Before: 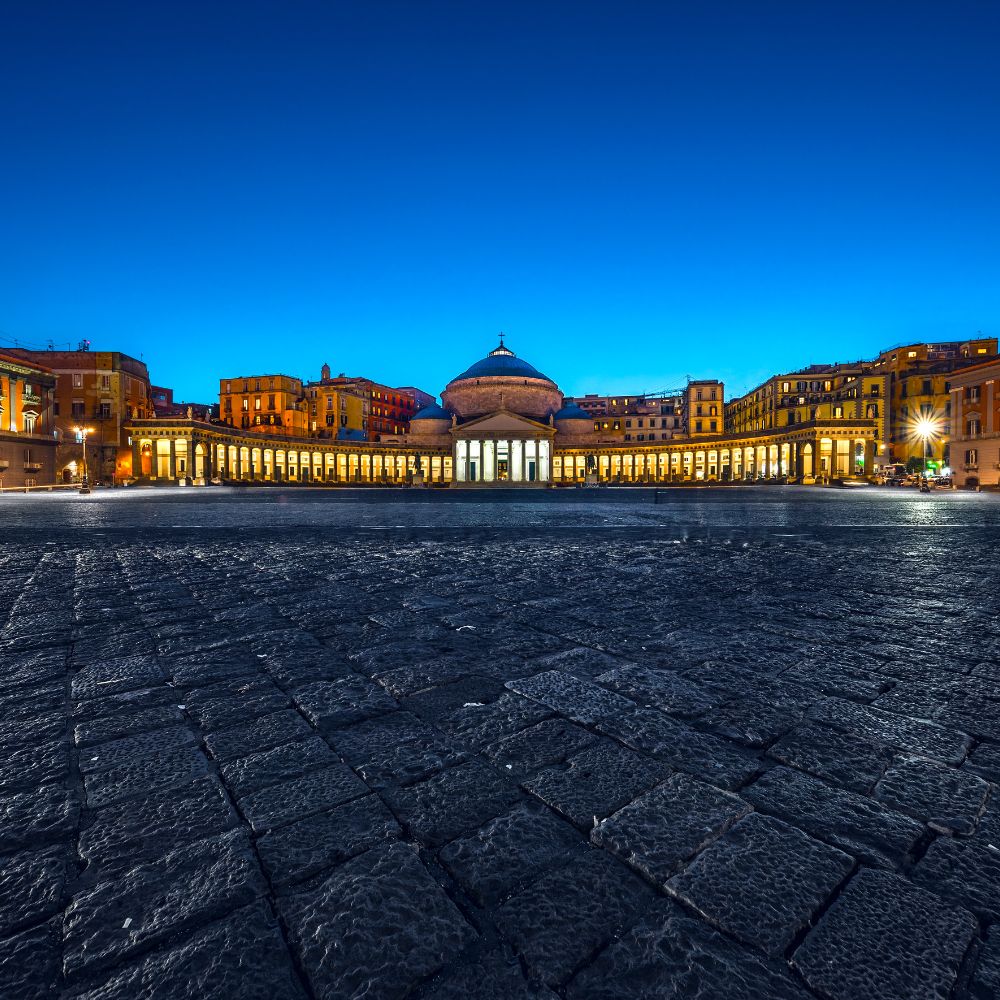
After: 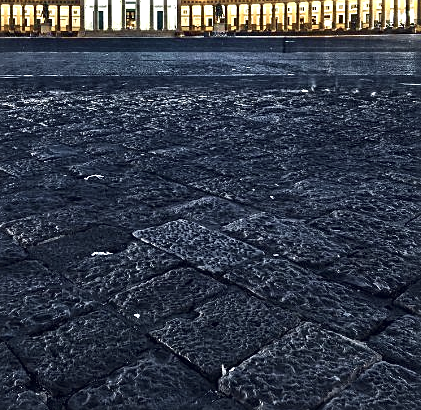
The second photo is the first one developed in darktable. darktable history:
crop: left 37.221%, top 45.169%, right 20.63%, bottom 13.777%
contrast brightness saturation: contrast 0.1, saturation -0.36
sharpen: on, module defaults
white balance: red 0.982, blue 1.018
tone equalizer: -8 EV -0.55 EV
exposure: exposure 0.6 EV, compensate highlight preservation false
